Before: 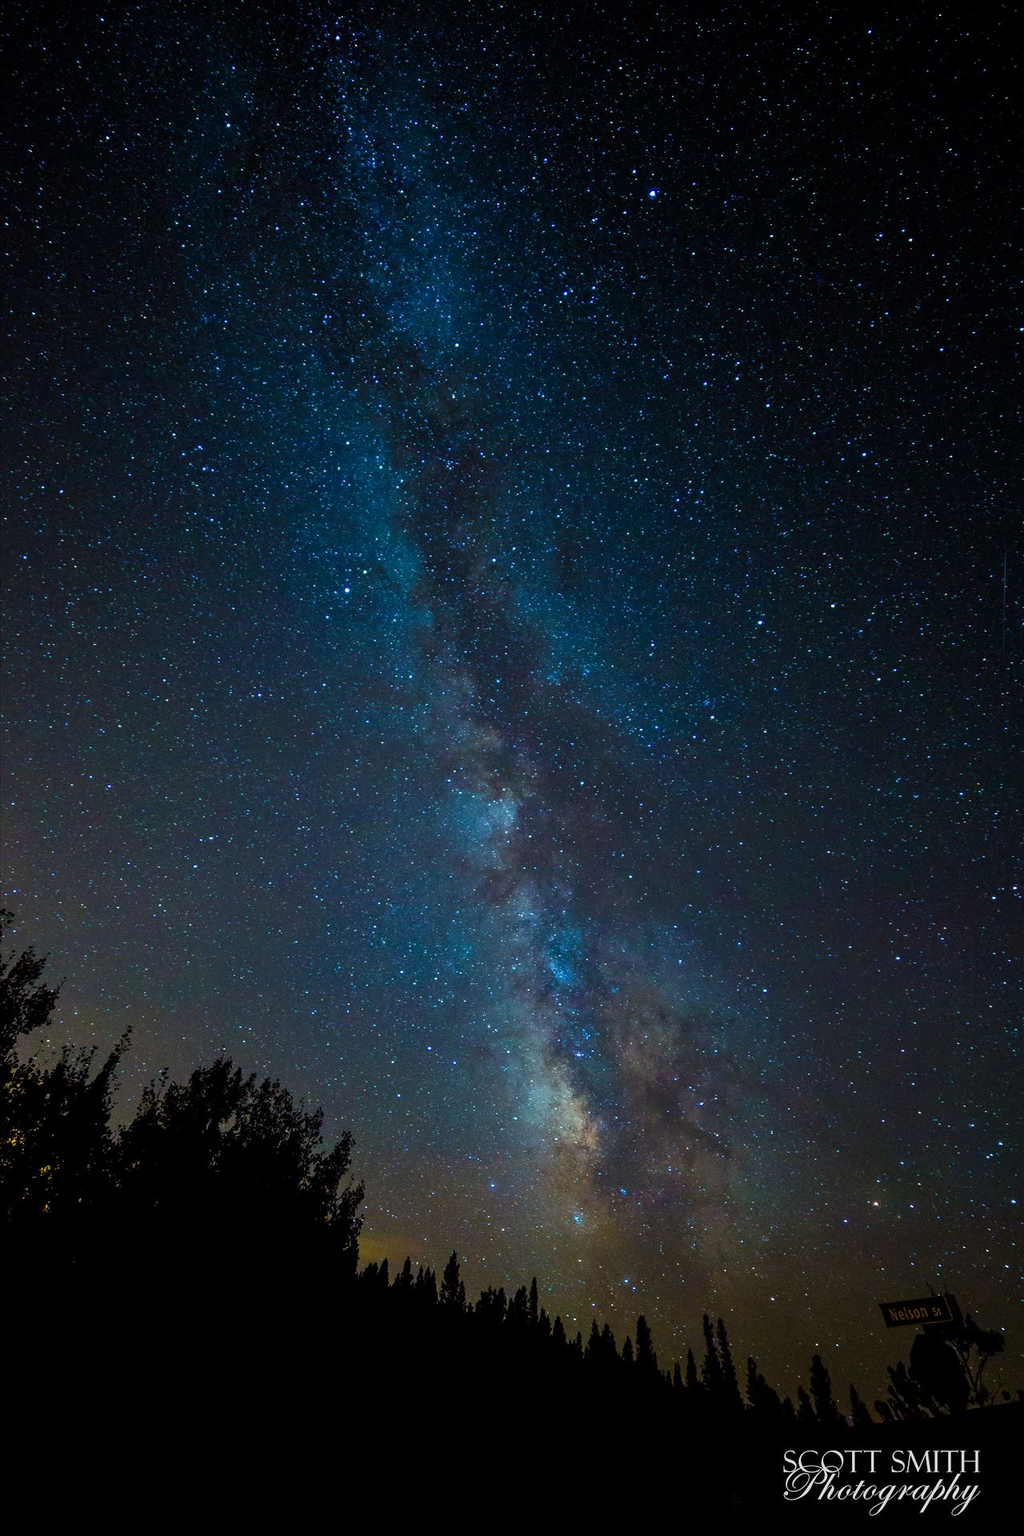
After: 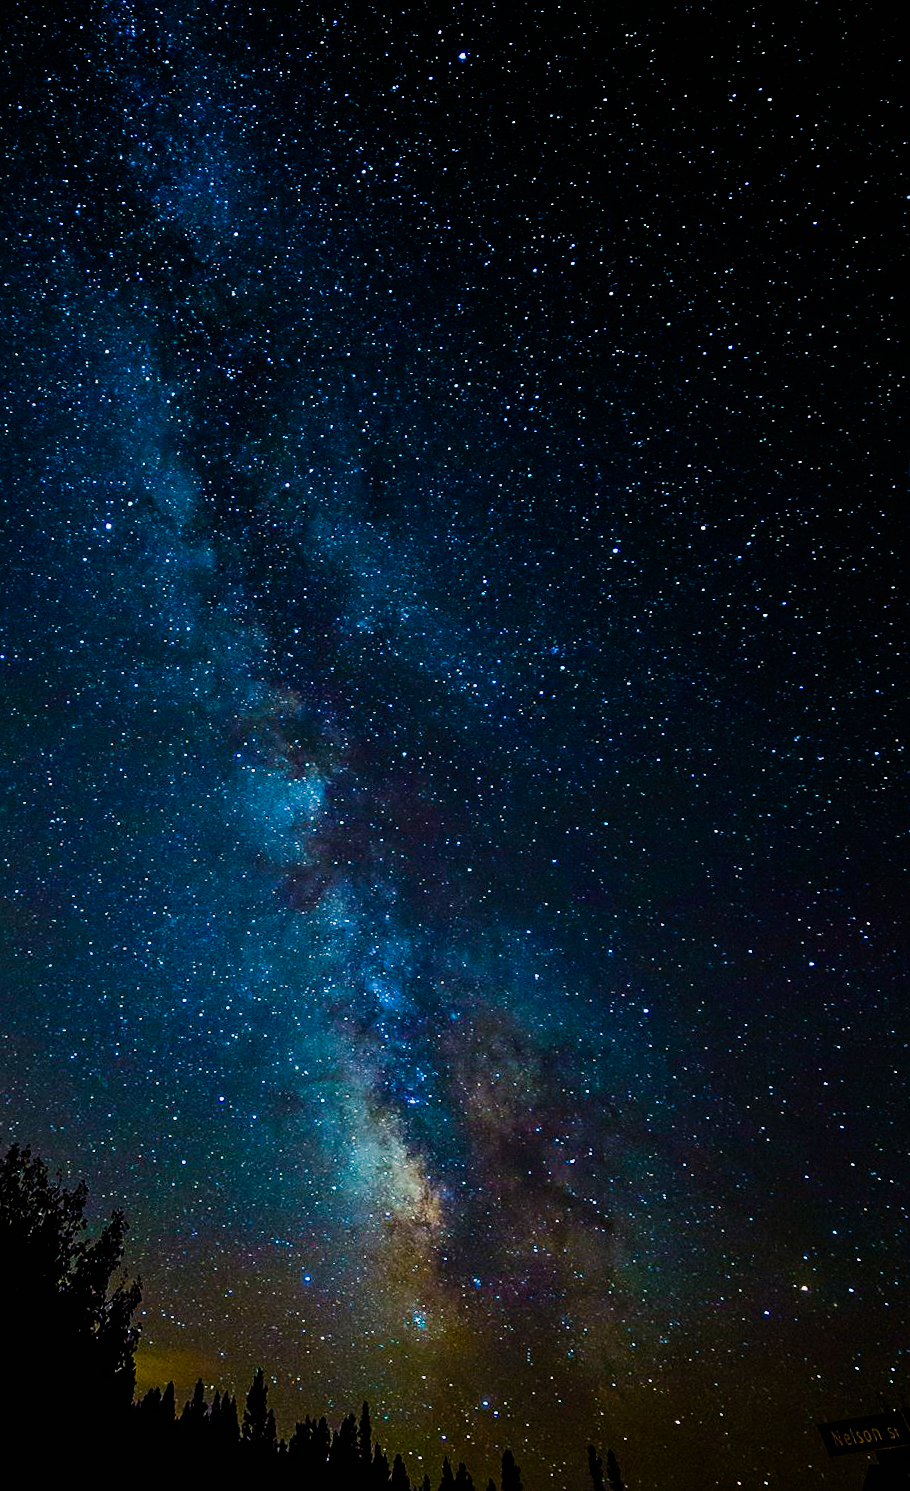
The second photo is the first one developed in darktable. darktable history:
crop: left 23.095%, top 5.827%, bottom 11.854%
rotate and perspective: rotation -1.68°, lens shift (vertical) -0.146, crop left 0.049, crop right 0.912, crop top 0.032, crop bottom 0.96
color balance rgb: perceptual saturation grading › global saturation 20%, perceptual saturation grading › highlights -25%, perceptual saturation grading › shadows 25%
sigmoid: contrast 1.8
sharpen: on, module defaults
